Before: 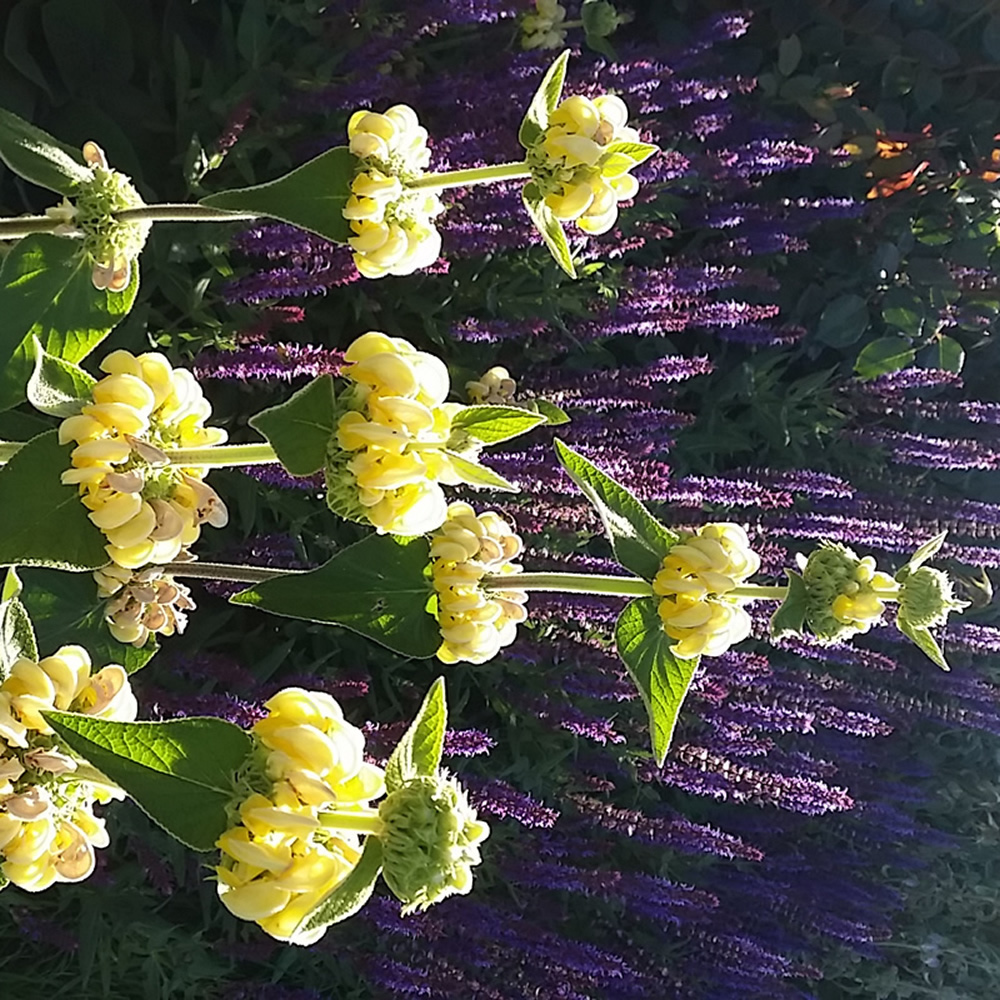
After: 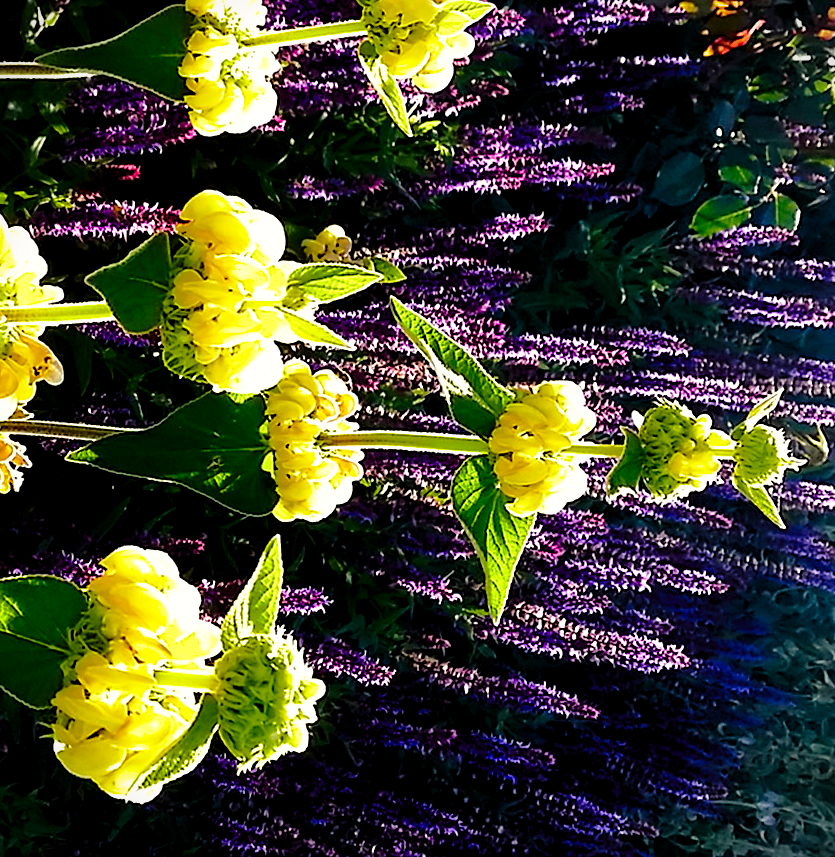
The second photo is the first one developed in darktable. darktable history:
crop: left 16.434%, top 14.209%
vignetting: fall-off start 100.46%, fall-off radius 65%, automatic ratio true
color balance rgb: highlights gain › chroma 2.983%, highlights gain › hue 76.99°, perceptual saturation grading › global saturation 41.38%
contrast brightness saturation: contrast 0.224, brightness -0.187, saturation 0.237
shadows and highlights: shadows 39.42, highlights -60
levels: white 99.95%, levels [0.031, 0.5, 0.969]
base curve: curves: ch0 [(0, 0) (0.028, 0.03) (0.121, 0.232) (0.46, 0.748) (0.859, 0.968) (1, 1)], preserve colors none
sharpen: radius 1.824, amount 0.401, threshold 1.343
